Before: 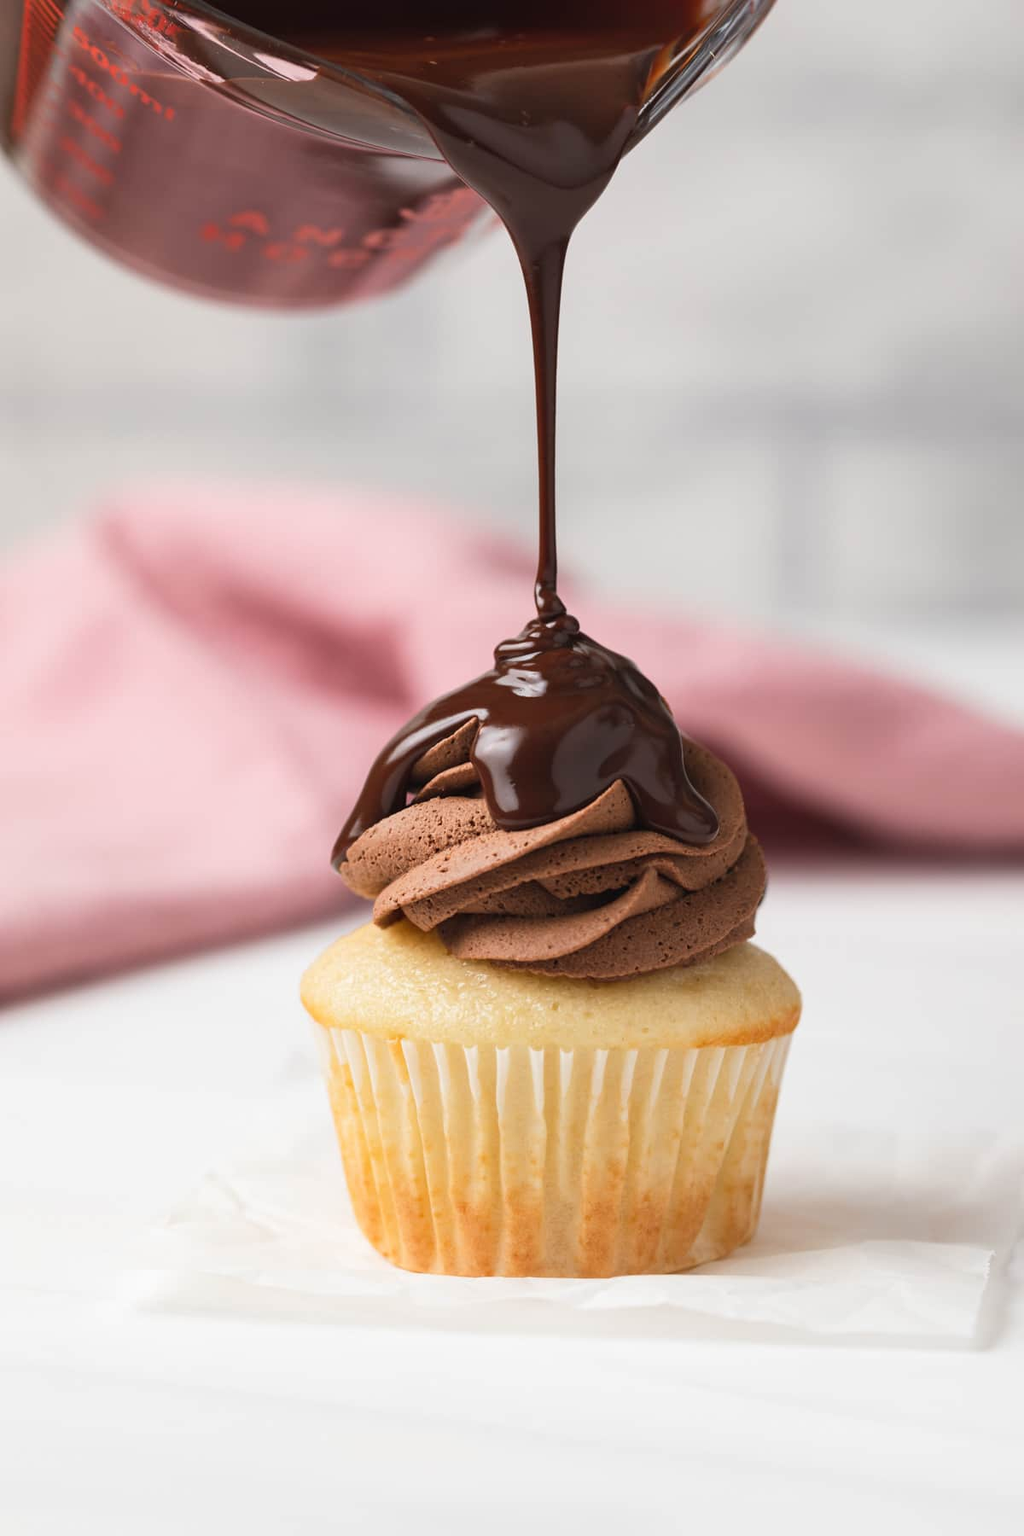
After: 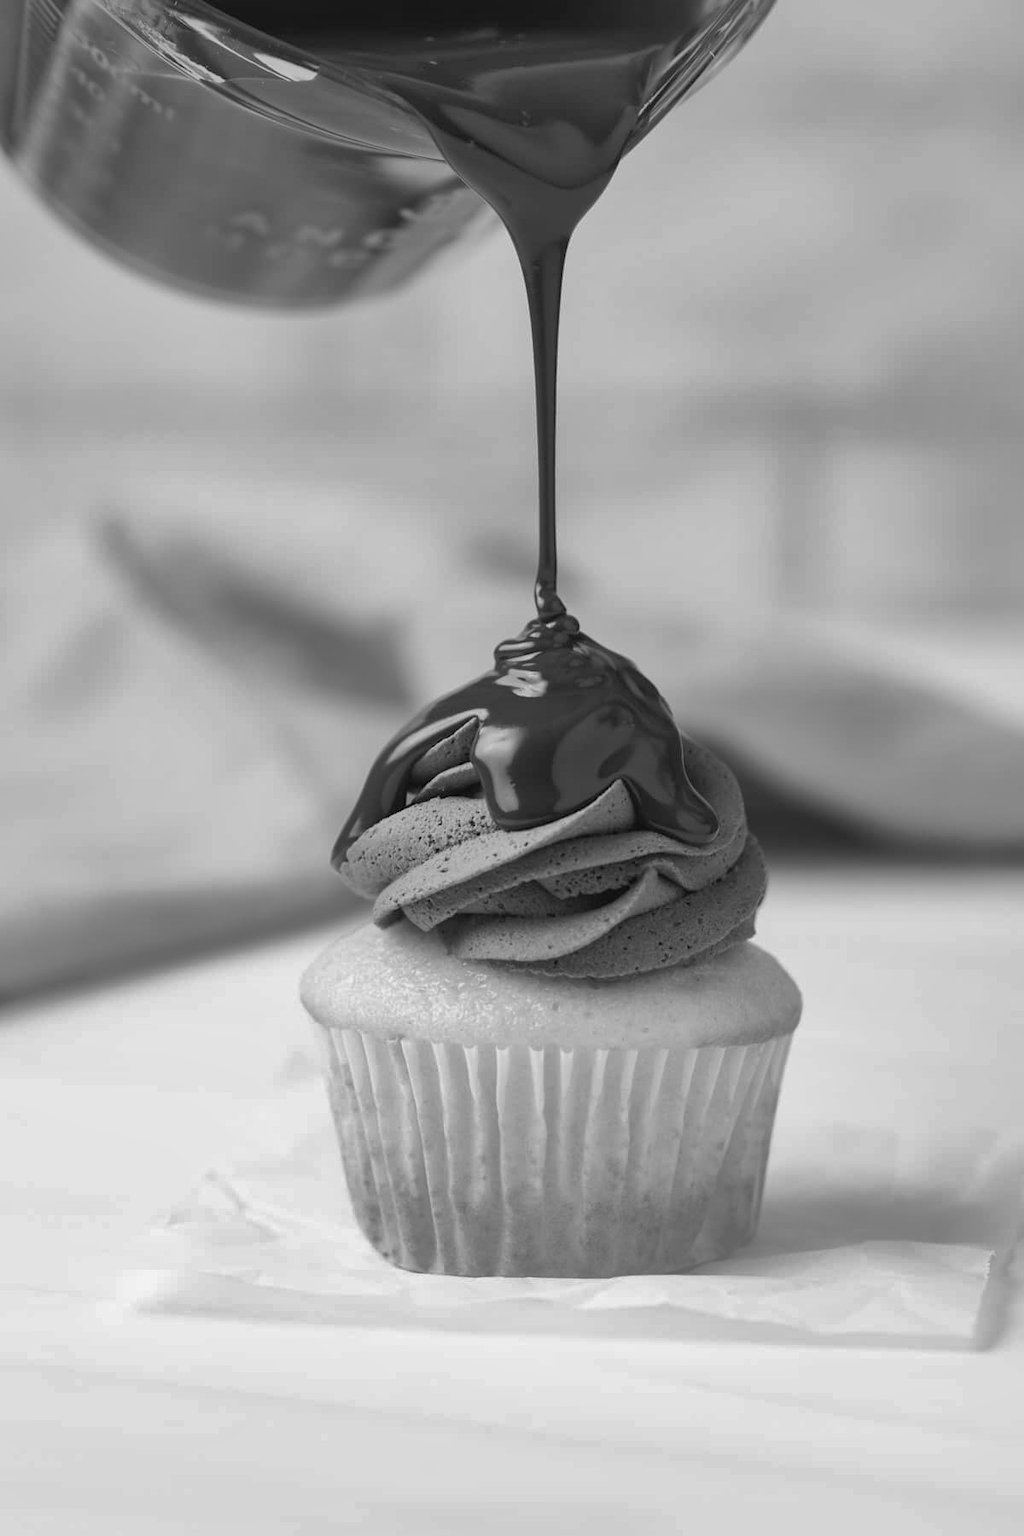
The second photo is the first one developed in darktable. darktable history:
shadows and highlights: highlights -60
monochrome: on, module defaults
